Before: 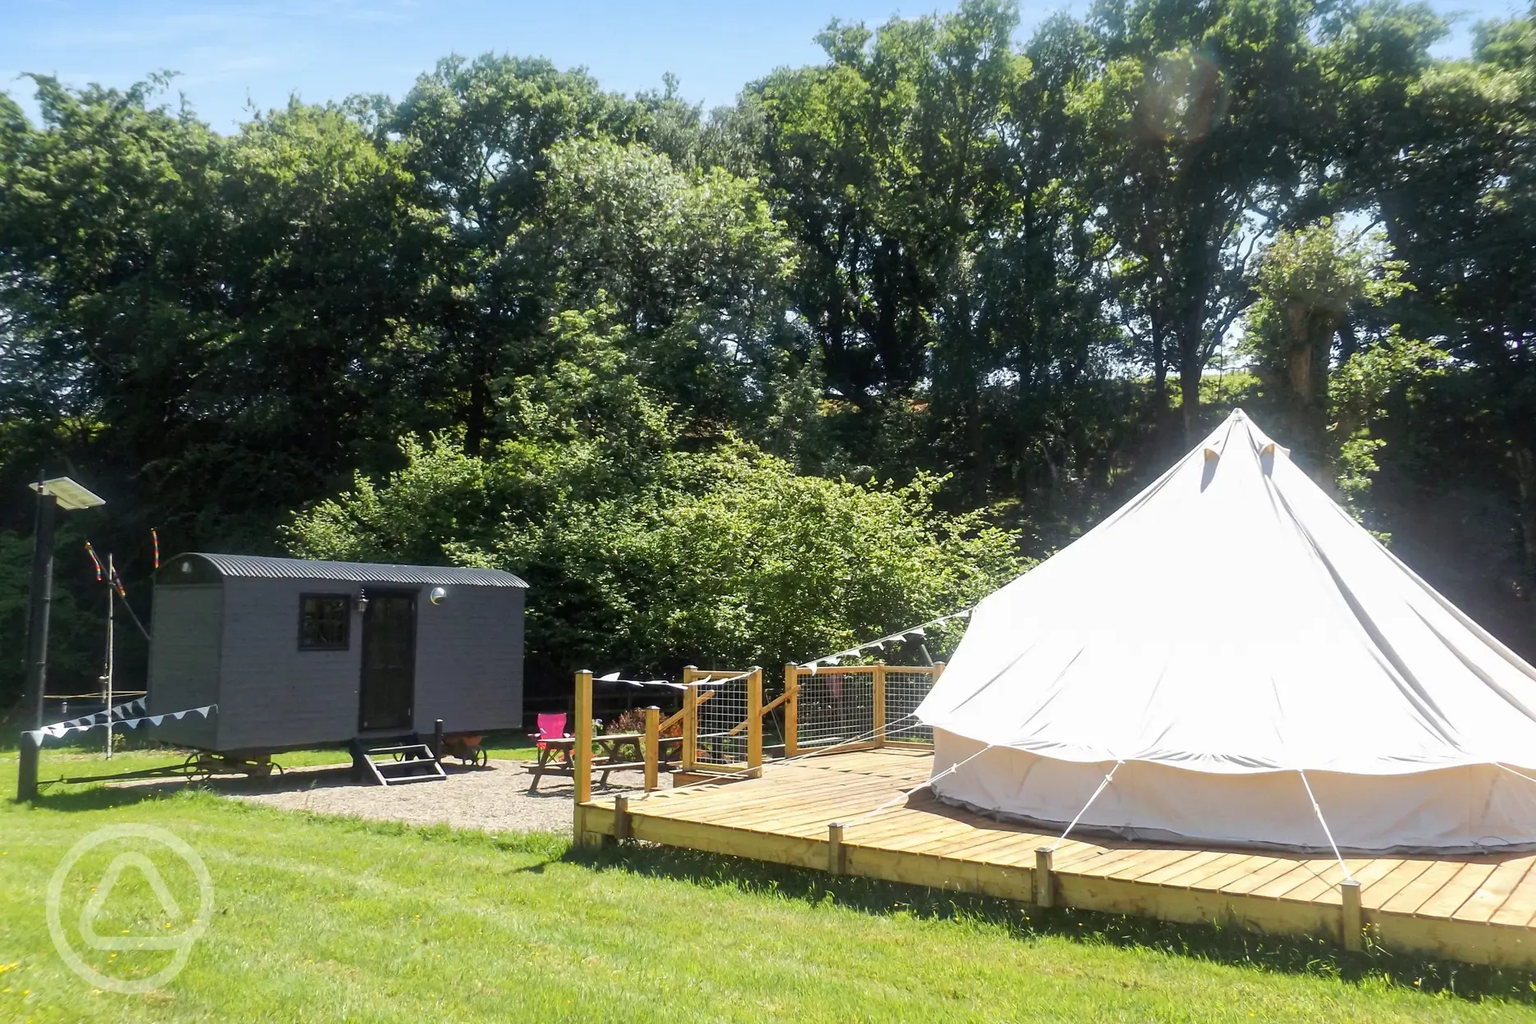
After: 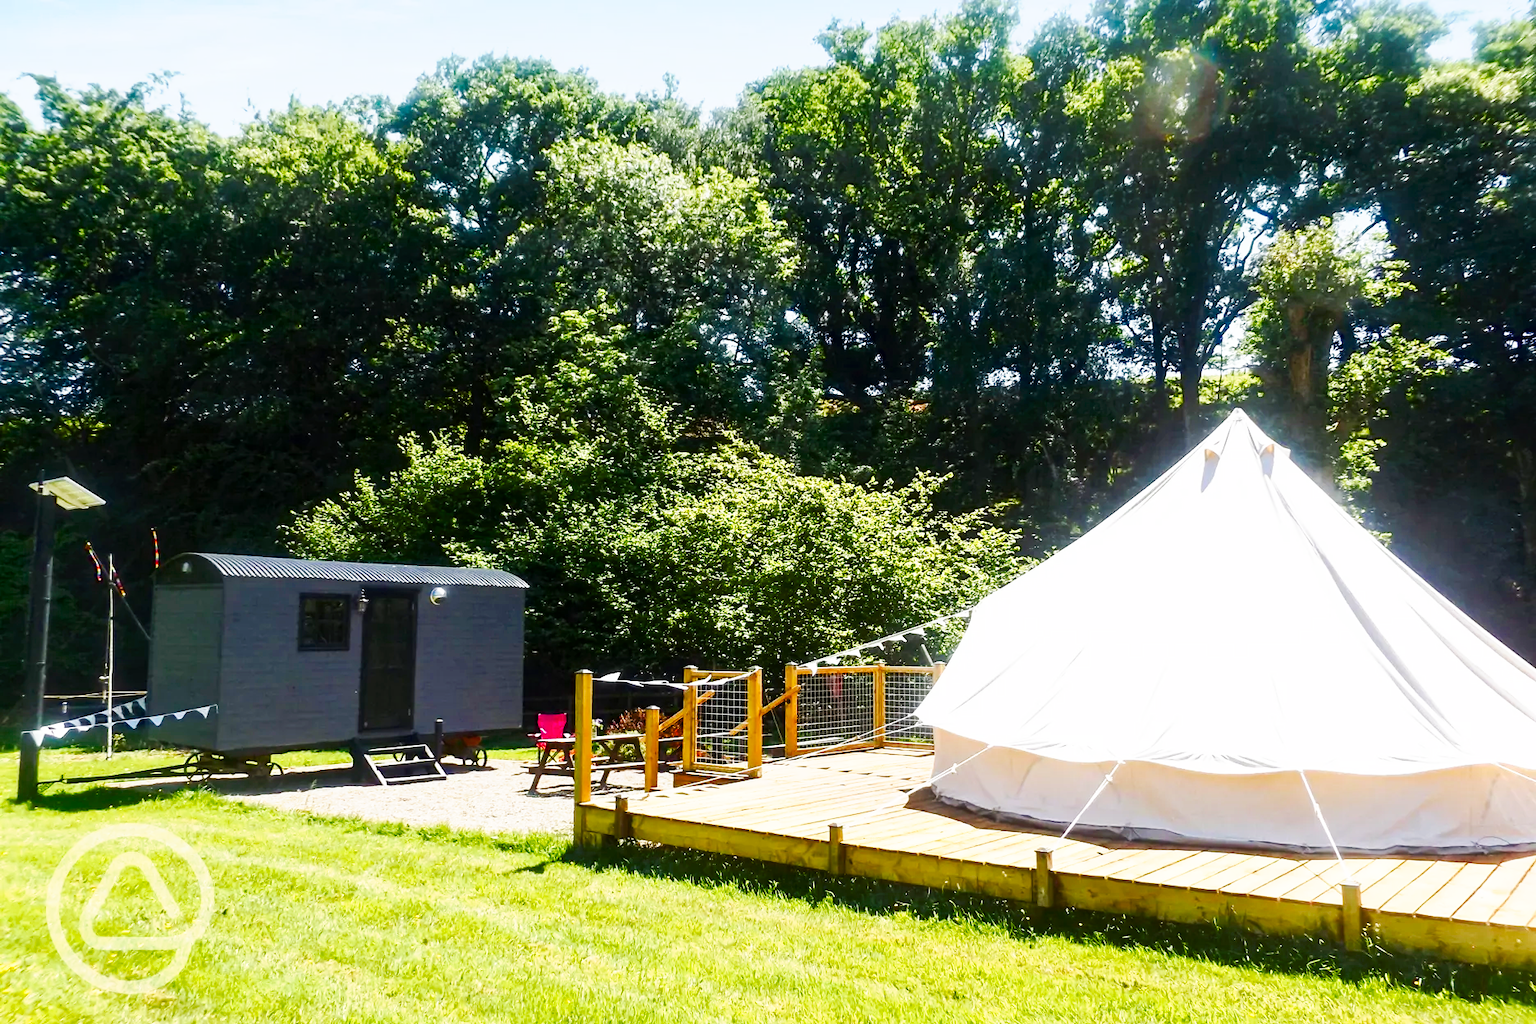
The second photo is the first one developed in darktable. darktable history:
color balance rgb: highlights gain › chroma 0.202%, highlights gain › hue 331.34°, perceptual saturation grading › global saturation 20%, perceptual saturation grading › highlights -25.823%, perceptual saturation grading › shadows 49.25%, saturation formula JzAzBz (2021)
tone curve: curves: ch0 [(0, 0) (0.003, 0.003) (0.011, 0.009) (0.025, 0.022) (0.044, 0.037) (0.069, 0.051) (0.1, 0.079) (0.136, 0.114) (0.177, 0.152) (0.224, 0.212) (0.277, 0.281) (0.335, 0.358) (0.399, 0.459) (0.468, 0.573) (0.543, 0.684) (0.623, 0.779) (0.709, 0.866) (0.801, 0.949) (0.898, 0.98) (1, 1)], preserve colors none
